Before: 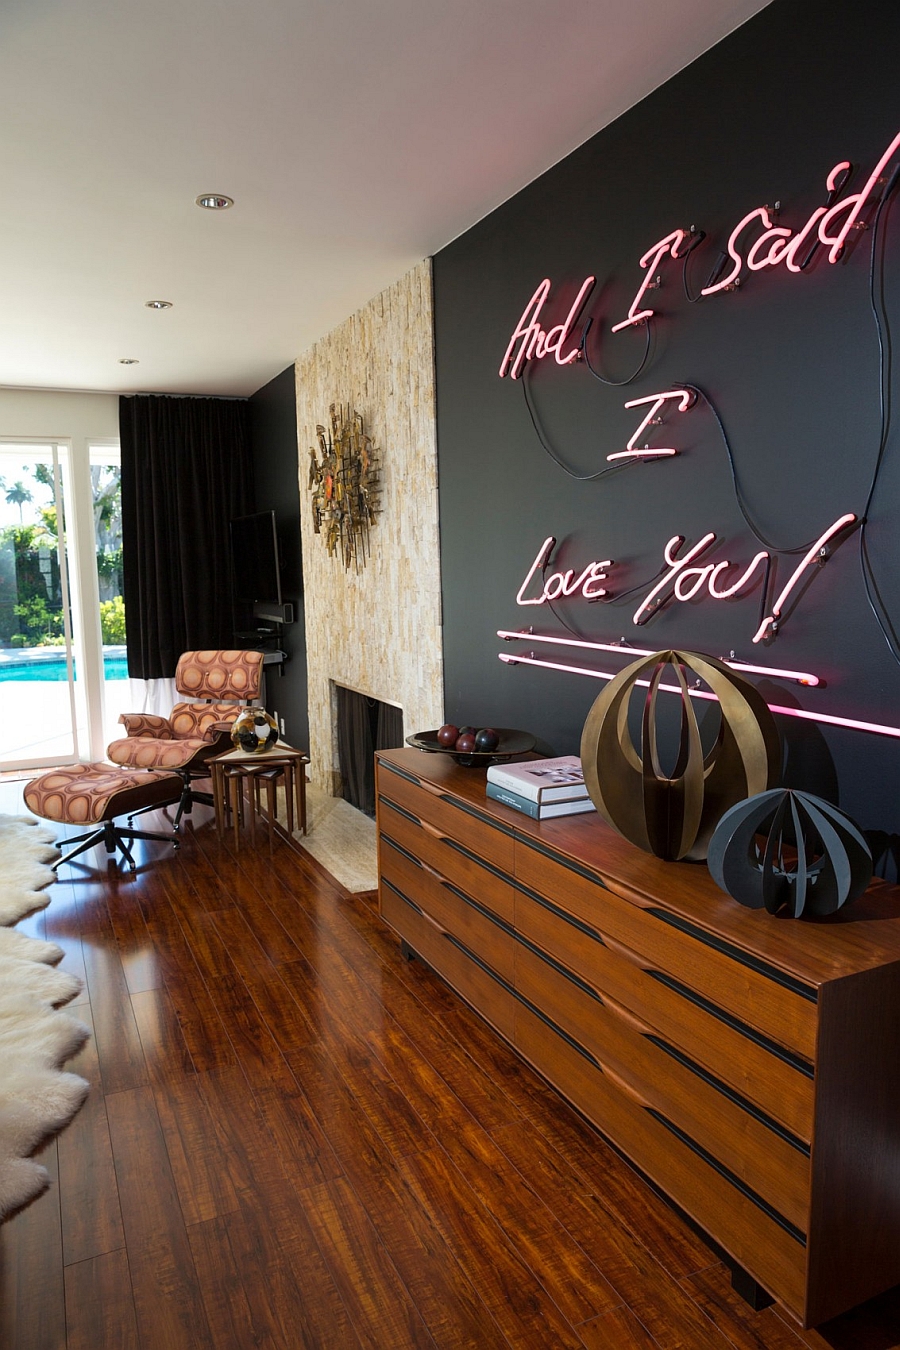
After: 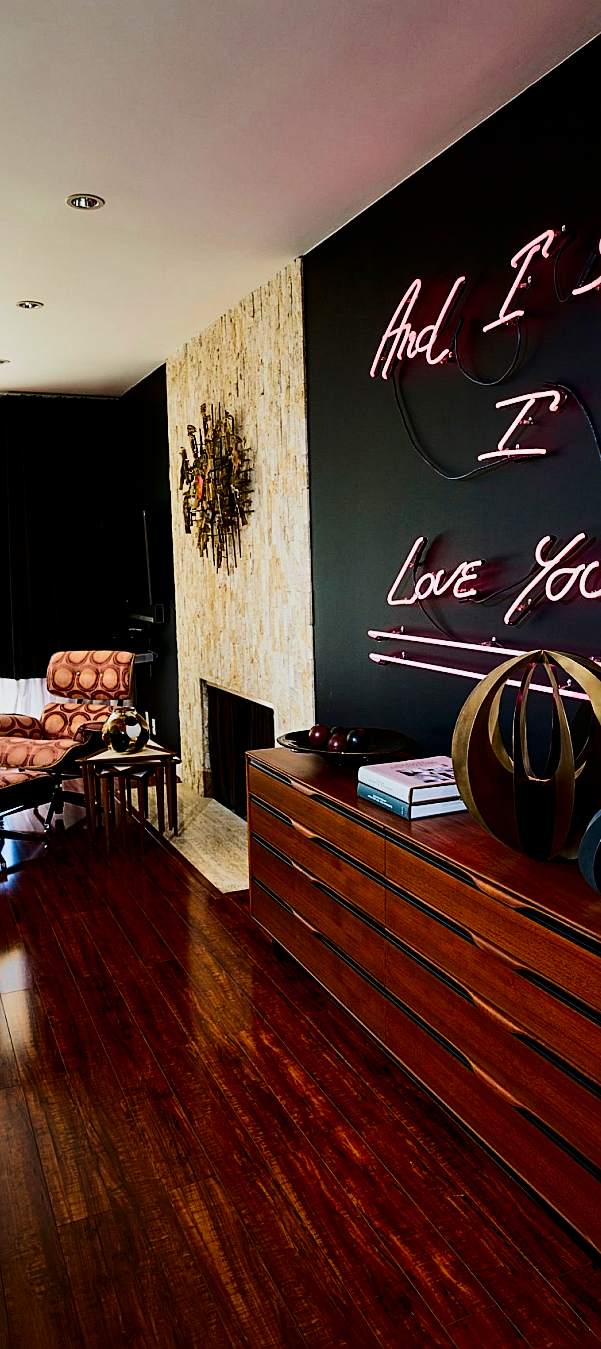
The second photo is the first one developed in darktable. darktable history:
color zones: curves: ch1 [(0, 0.513) (0.143, 0.524) (0.286, 0.511) (0.429, 0.506) (0.571, 0.503) (0.714, 0.503) (0.857, 0.508) (1, 0.513)], mix 31.53%
velvia: on, module defaults
sharpen: on, module defaults
contrast brightness saturation: contrast 0.224, brightness -0.185, saturation 0.236
tone equalizer: -8 EV -0.429 EV, -7 EV -0.367 EV, -6 EV -0.334 EV, -5 EV -0.211 EV, -3 EV 0.223 EV, -2 EV 0.335 EV, -1 EV 0.371 EV, +0 EV 0.43 EV, edges refinement/feathering 500, mask exposure compensation -1.57 EV, preserve details no
crop and rotate: left 14.443%, right 18.752%
contrast equalizer: octaves 7, y [[0.6 ×6], [0.55 ×6], [0 ×6], [0 ×6], [0 ×6]], mix 0.316
filmic rgb: black relative exposure -7.46 EV, white relative exposure 4.83 EV, threshold 3.04 EV, hardness 3.39, enable highlight reconstruction true
